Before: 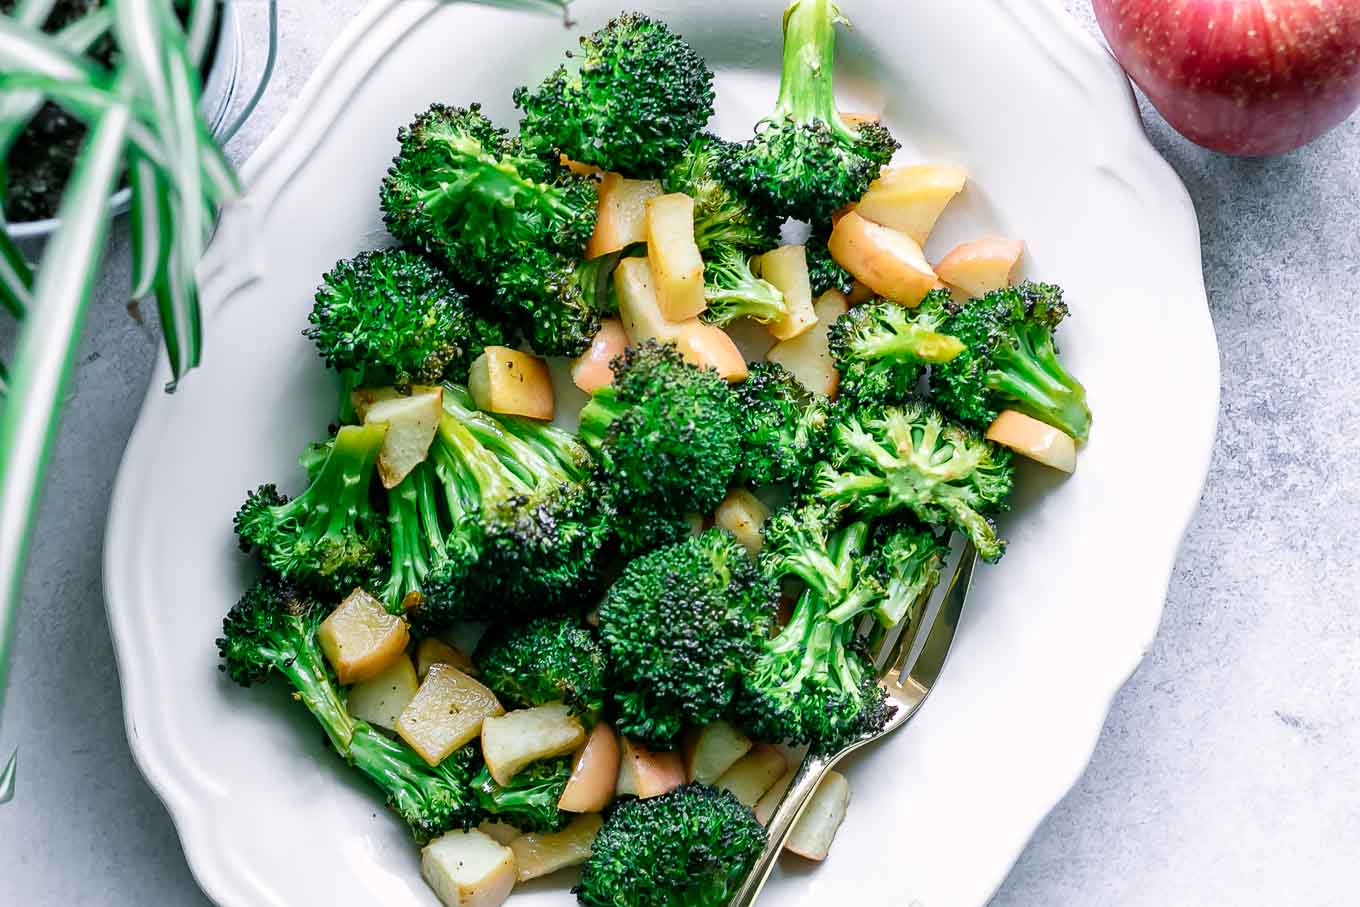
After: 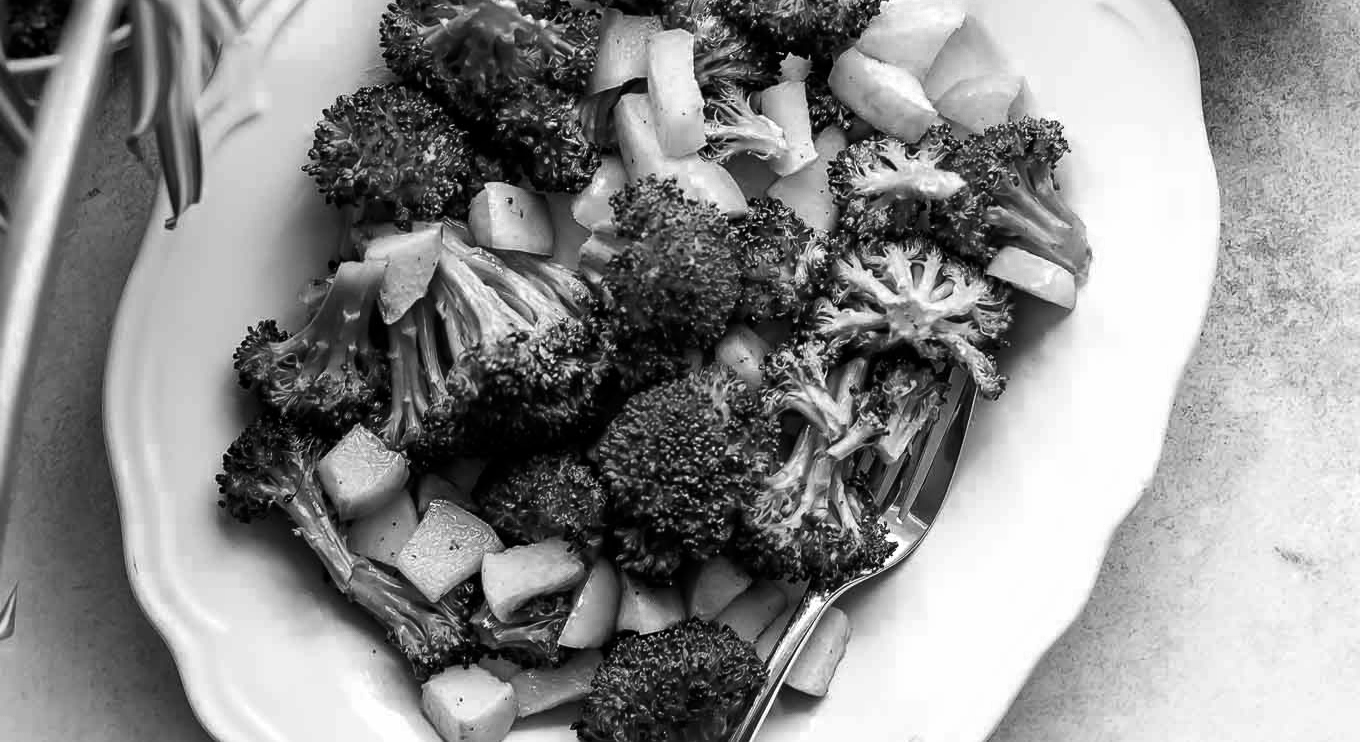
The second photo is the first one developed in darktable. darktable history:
color zones: curves: ch0 [(0.002, 0.593) (0.143, 0.417) (0.285, 0.541) (0.455, 0.289) (0.608, 0.327) (0.727, 0.283) (0.869, 0.571) (1, 0.603)]; ch1 [(0, 0) (0.143, 0) (0.286, 0) (0.429, 0) (0.571, 0) (0.714, 0) (0.857, 0)]
crop and rotate: top 18.188%
contrast brightness saturation: contrast 0.068, brightness -0.134, saturation 0.057
